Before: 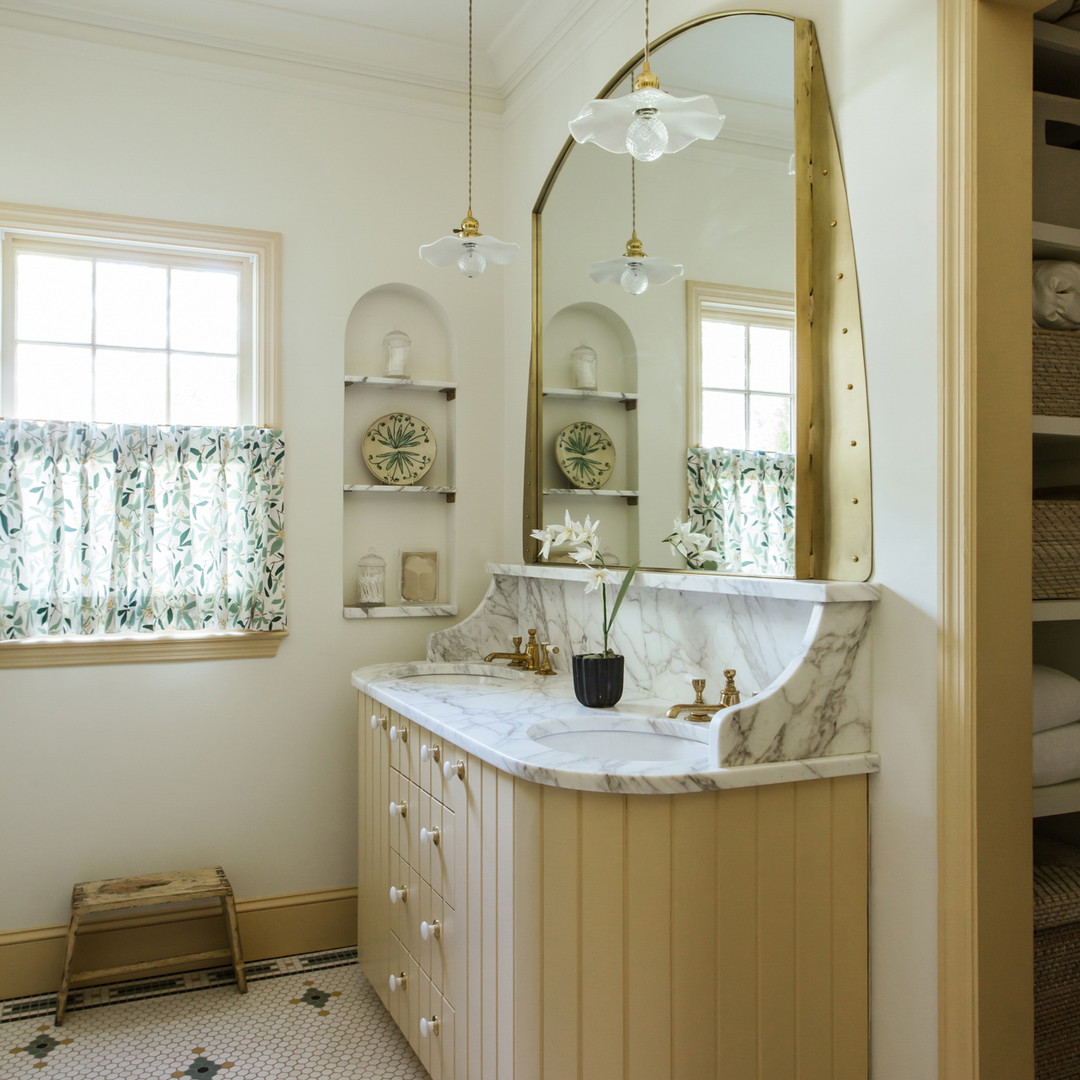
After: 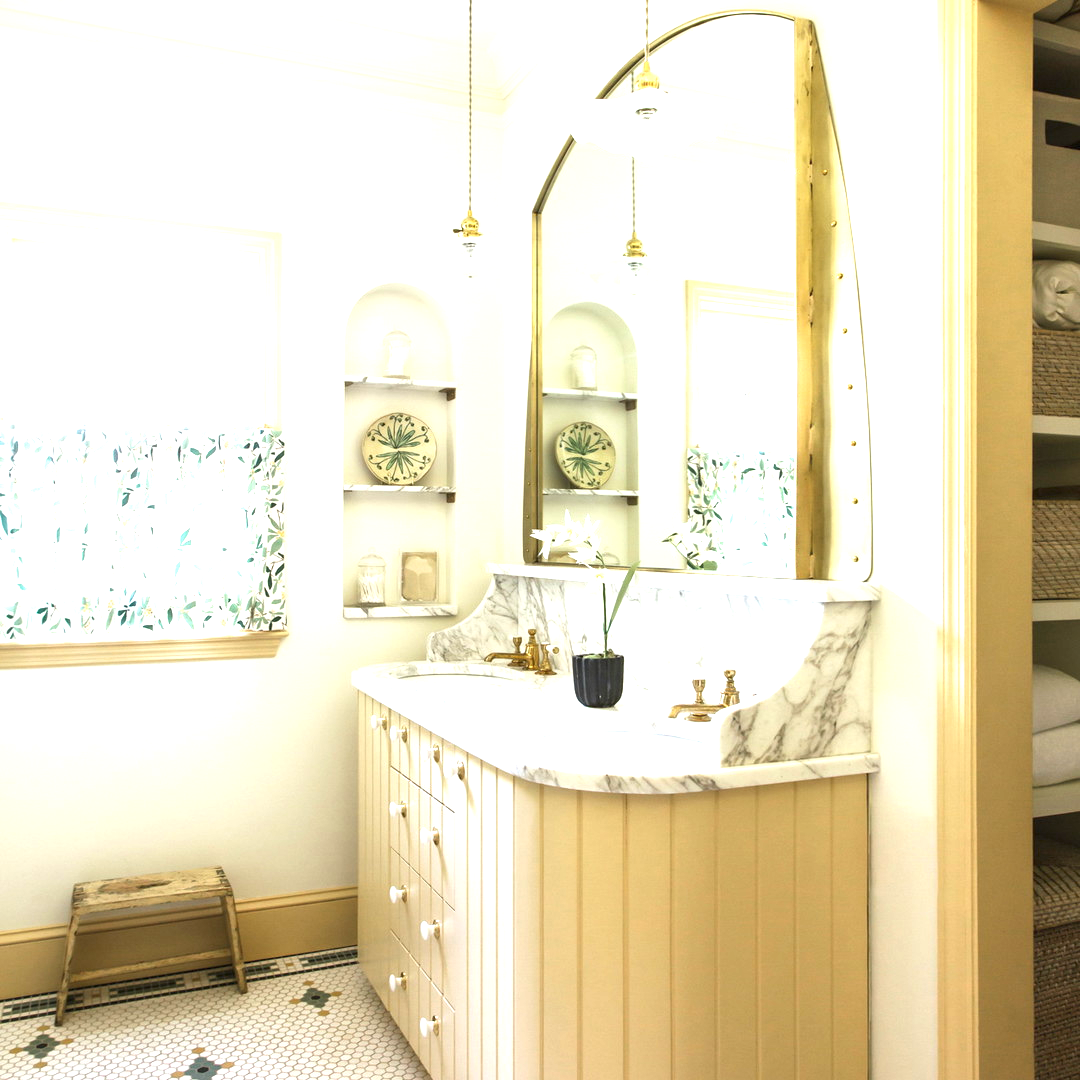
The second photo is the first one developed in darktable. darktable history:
exposure: black level correction 0, exposure 1.514 EV, compensate highlight preservation false
